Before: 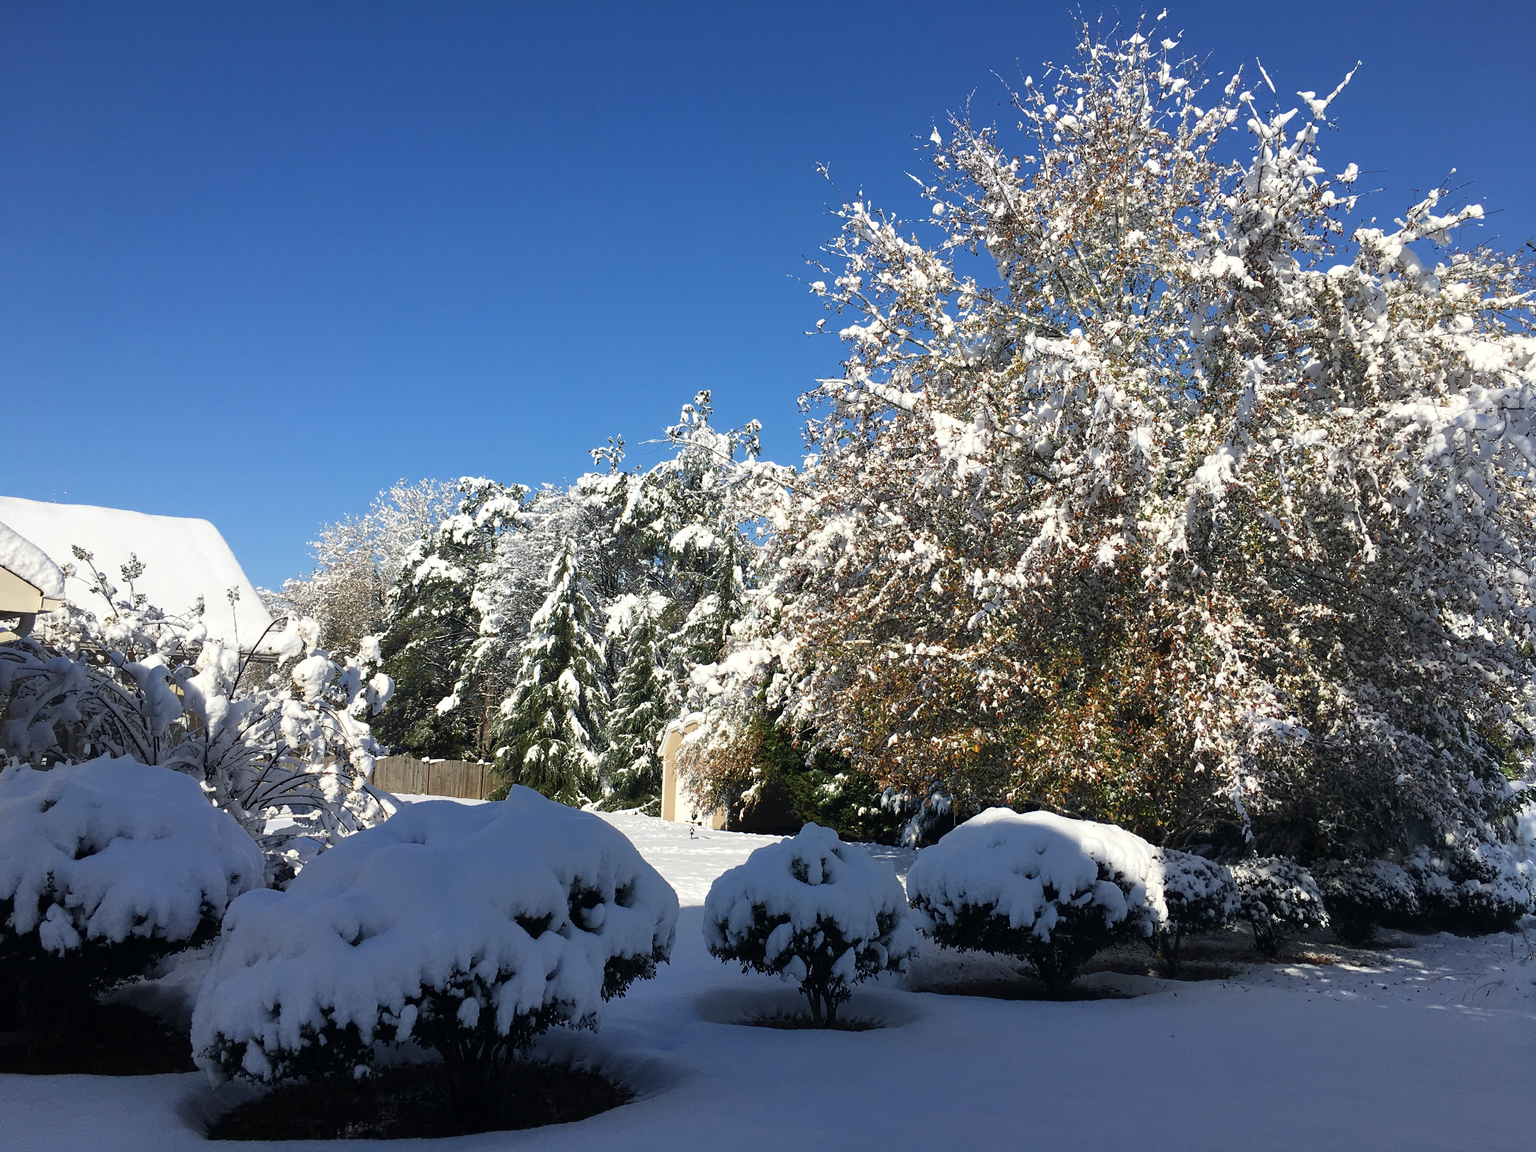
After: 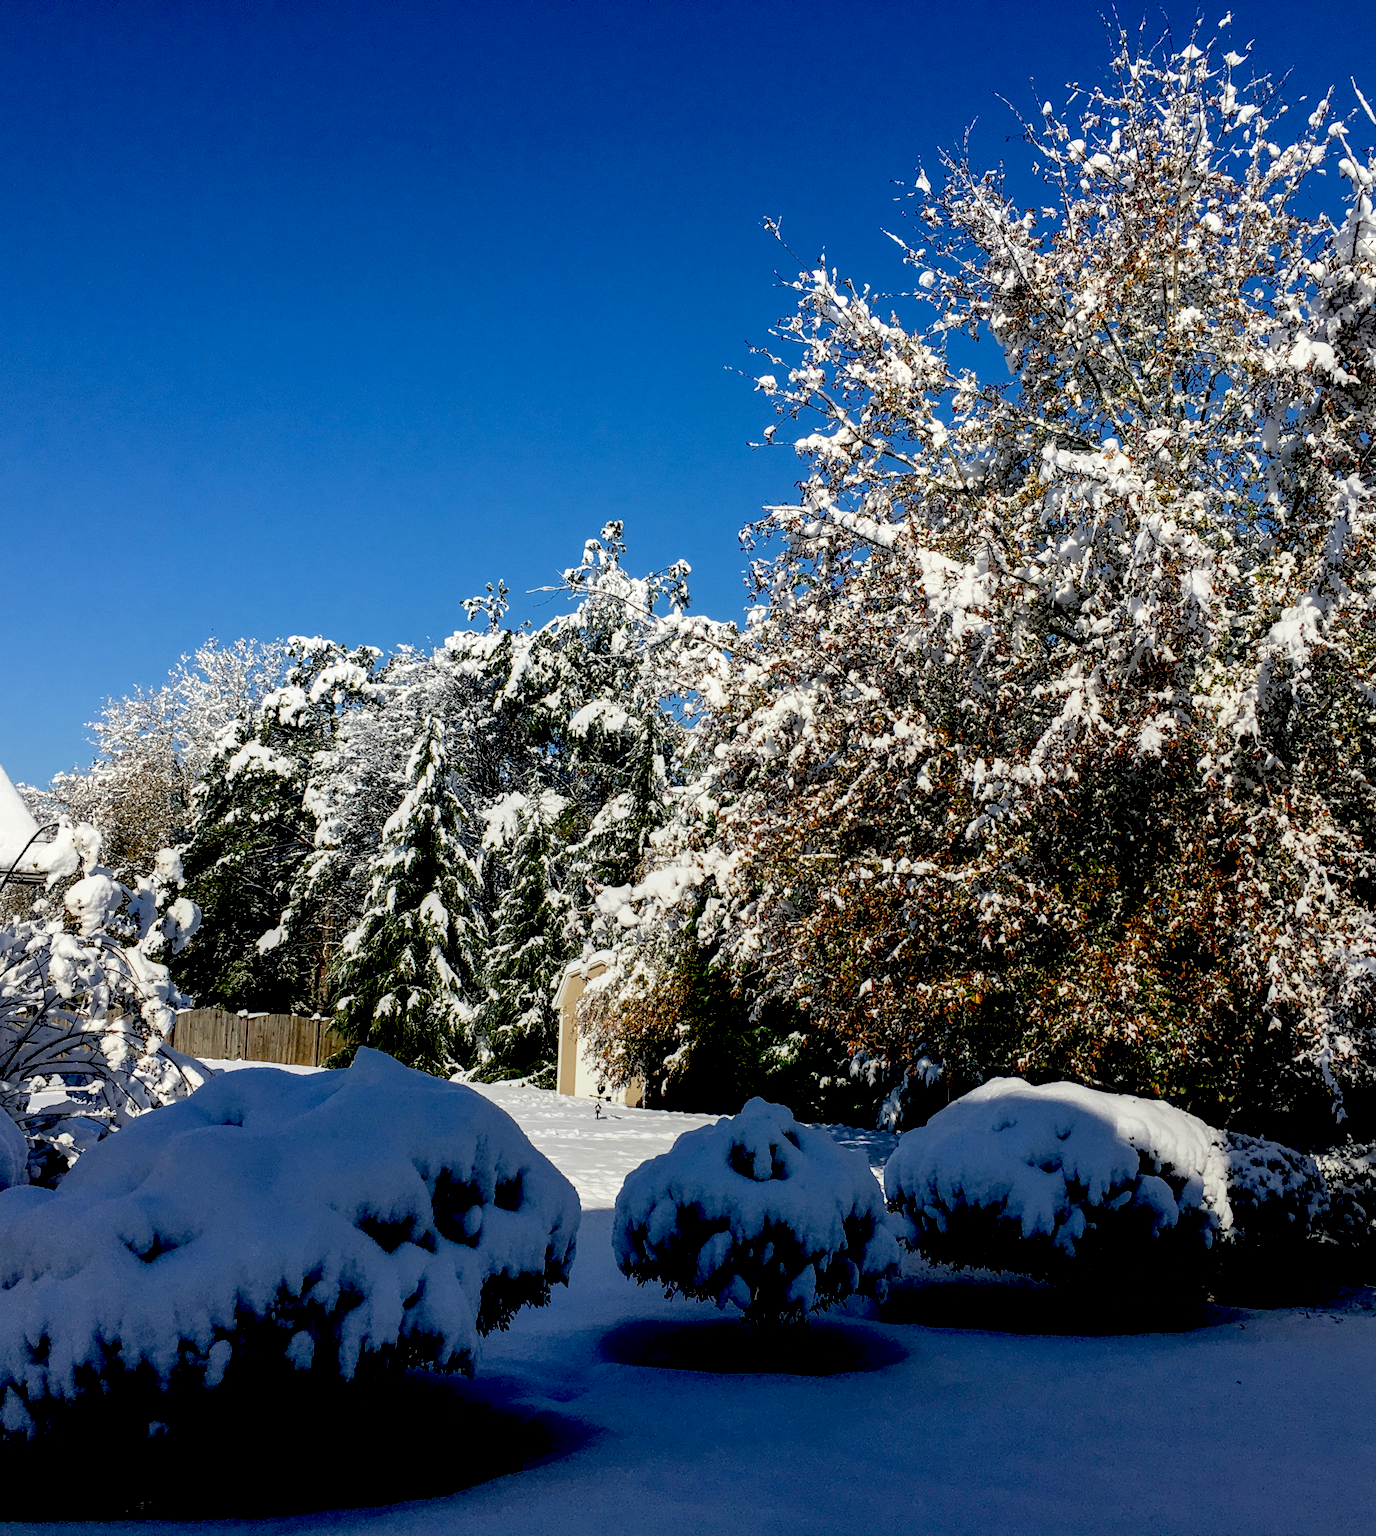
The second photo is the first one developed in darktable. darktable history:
exposure: black level correction 0.055, exposure -0.039 EV, compensate highlight preservation false
crop and rotate: left 15.897%, right 16.891%
tone equalizer: edges refinement/feathering 500, mask exposure compensation -1.57 EV, preserve details guided filter
local contrast: on, module defaults
